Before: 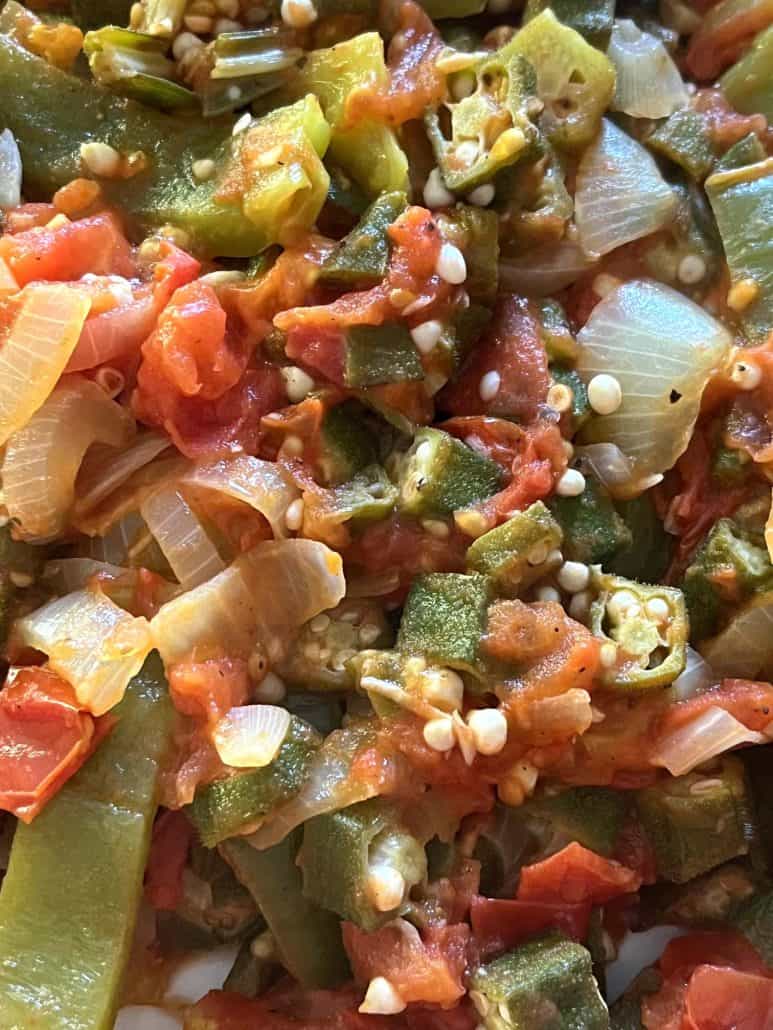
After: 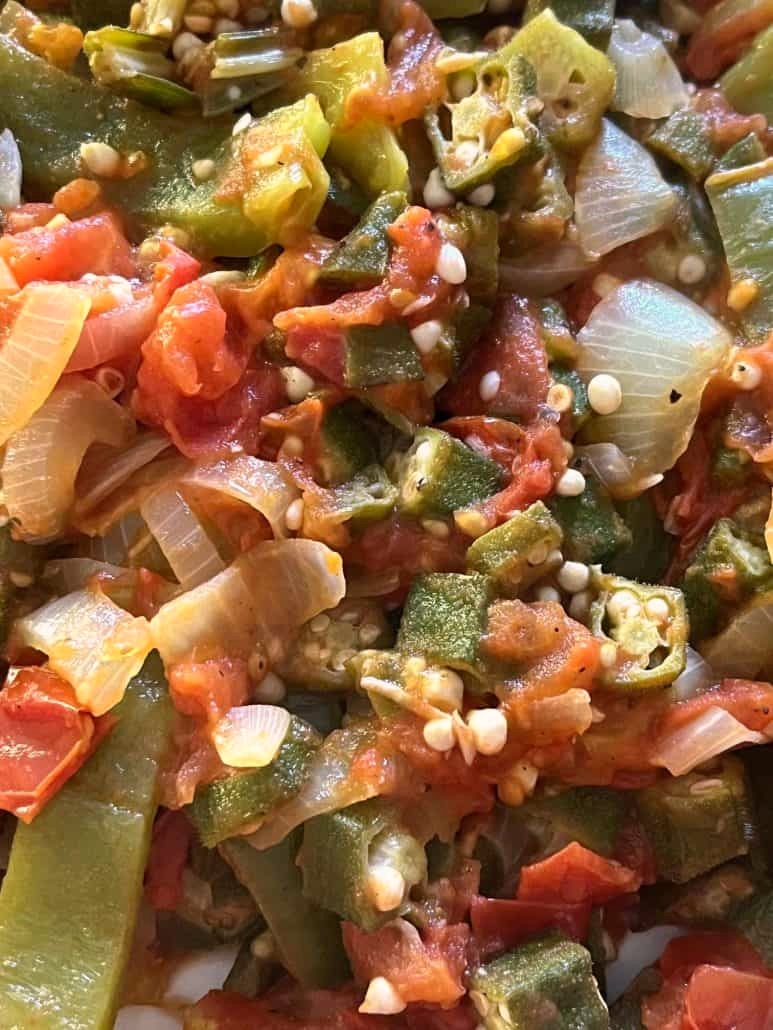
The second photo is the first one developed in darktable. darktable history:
color correction: highlights a* 6.03, highlights b* 4.8
